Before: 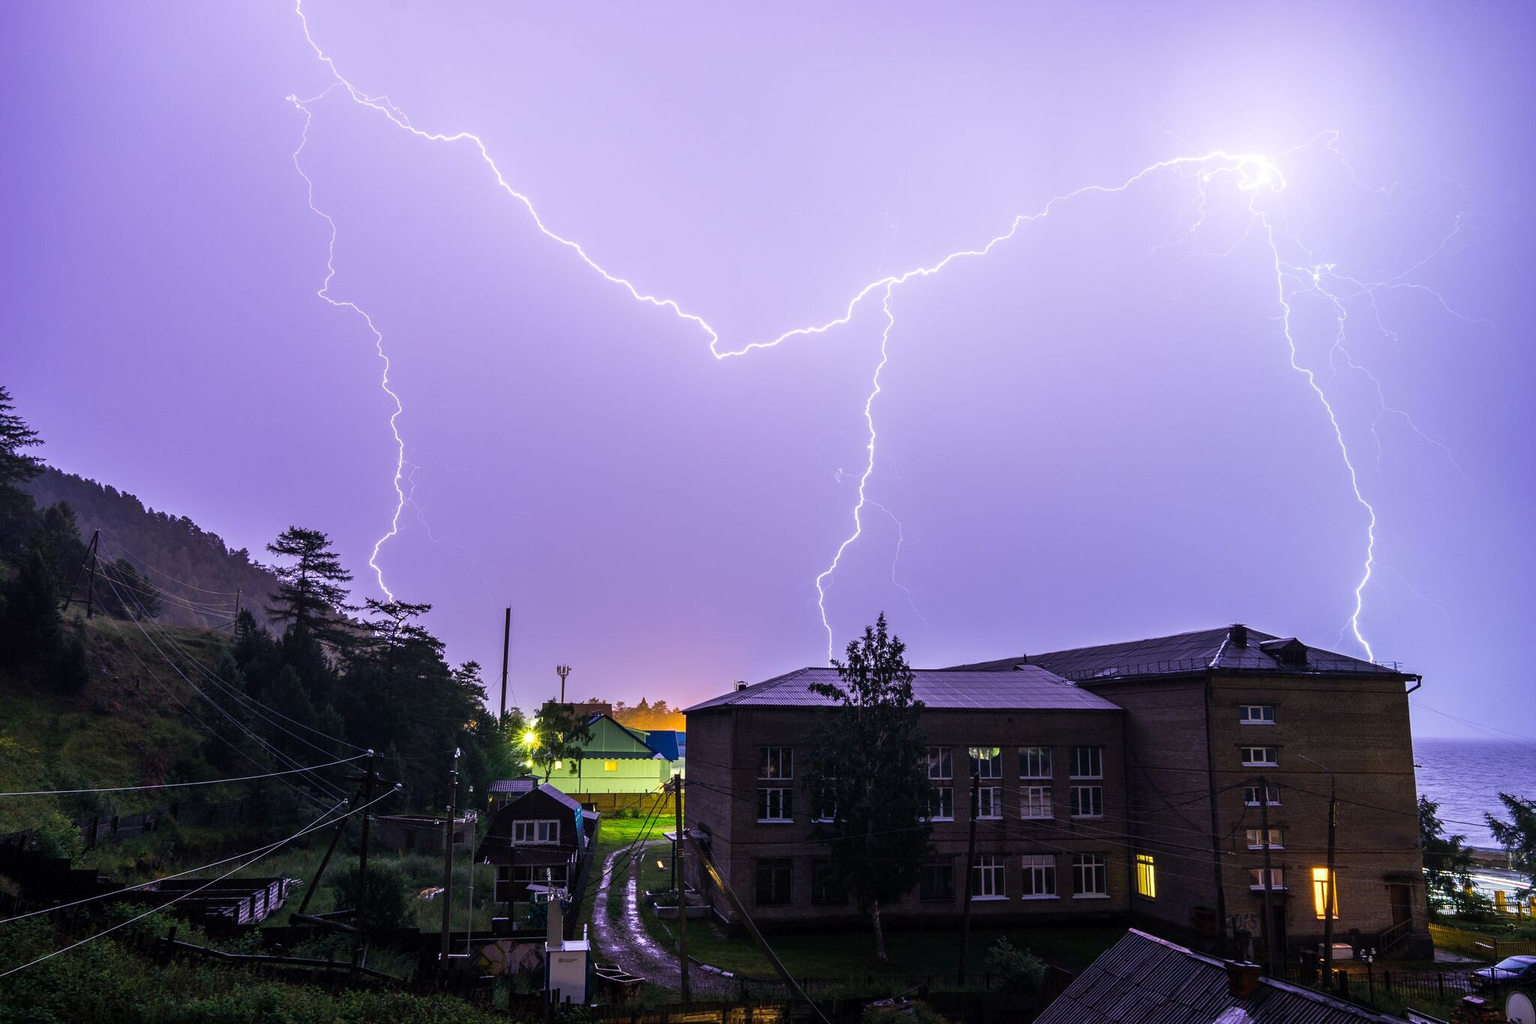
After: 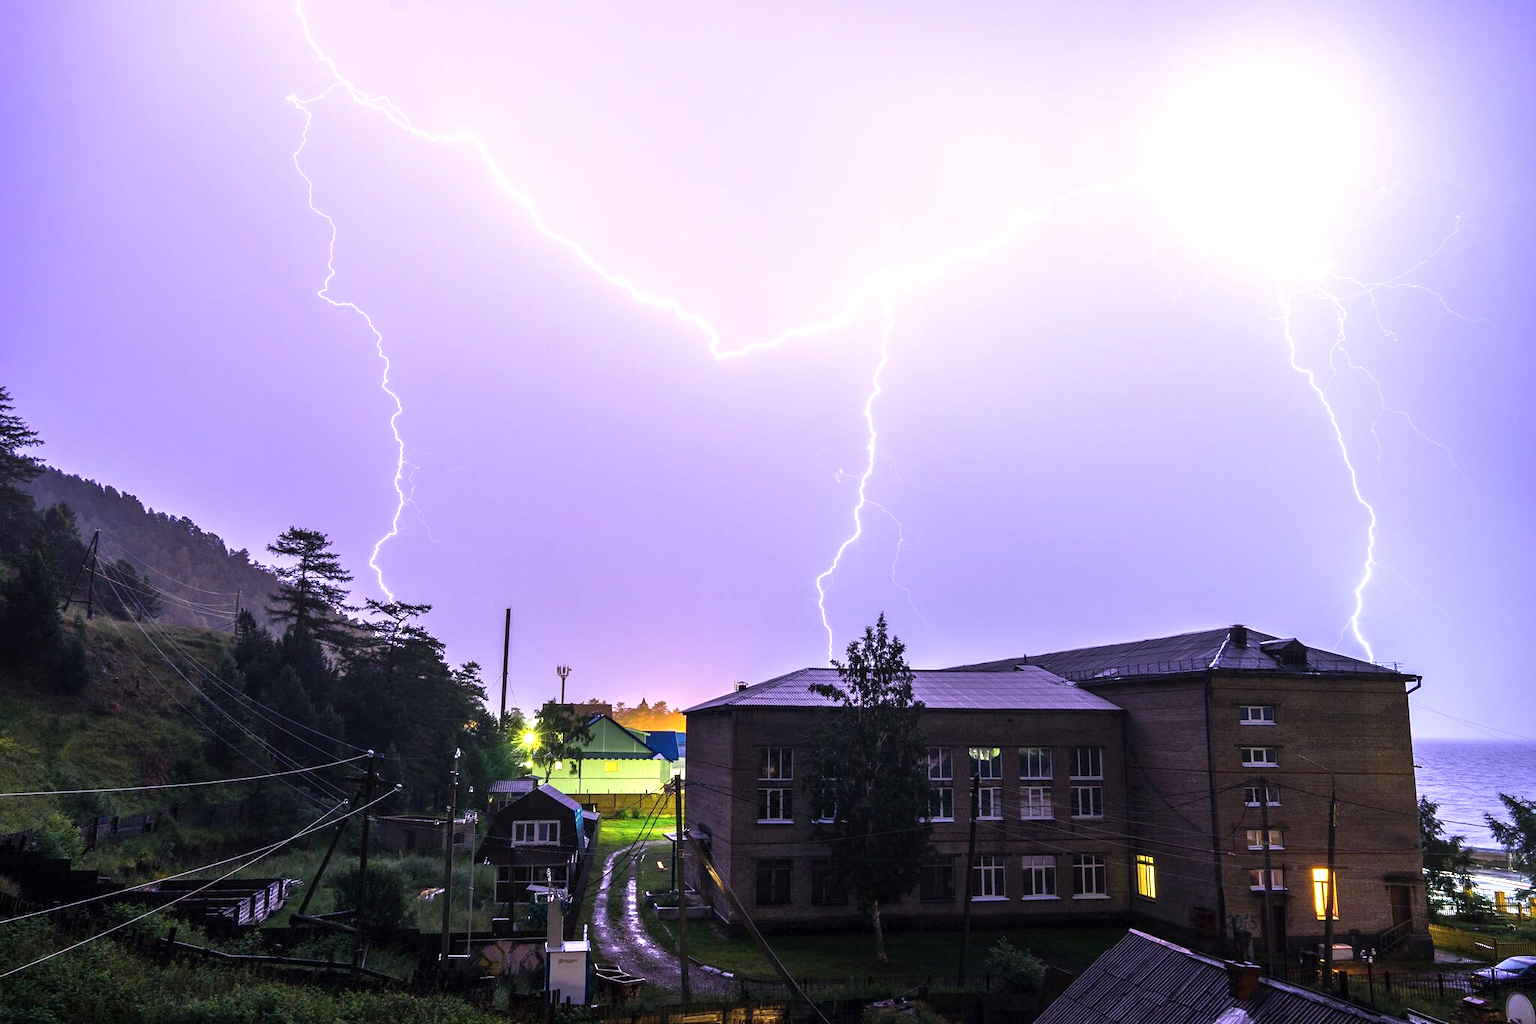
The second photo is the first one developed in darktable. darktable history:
contrast brightness saturation: saturation -0.068
exposure: black level correction 0, exposure 0.69 EV, compensate highlight preservation false
